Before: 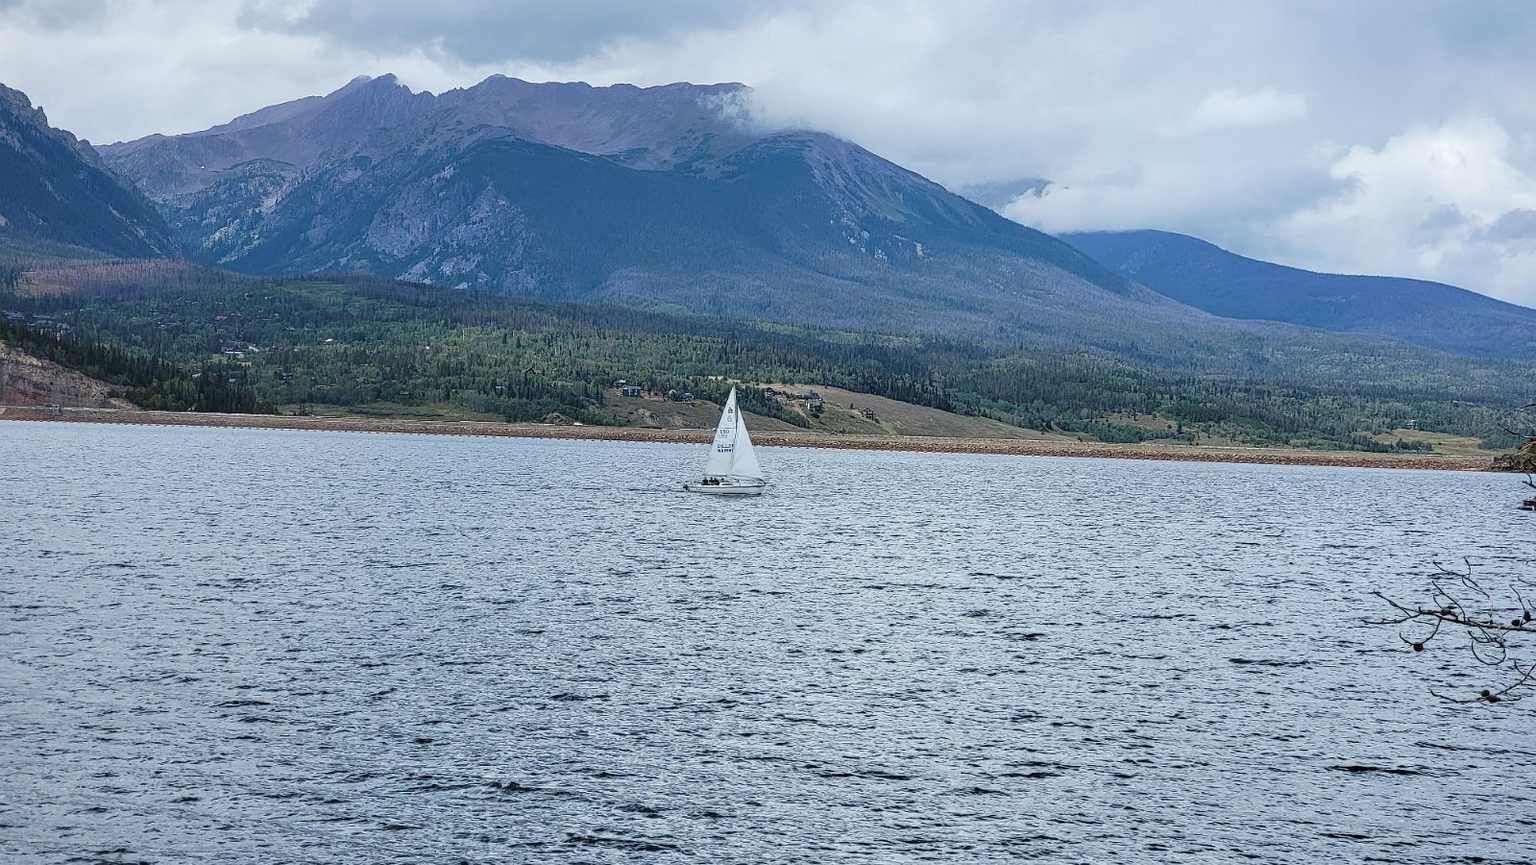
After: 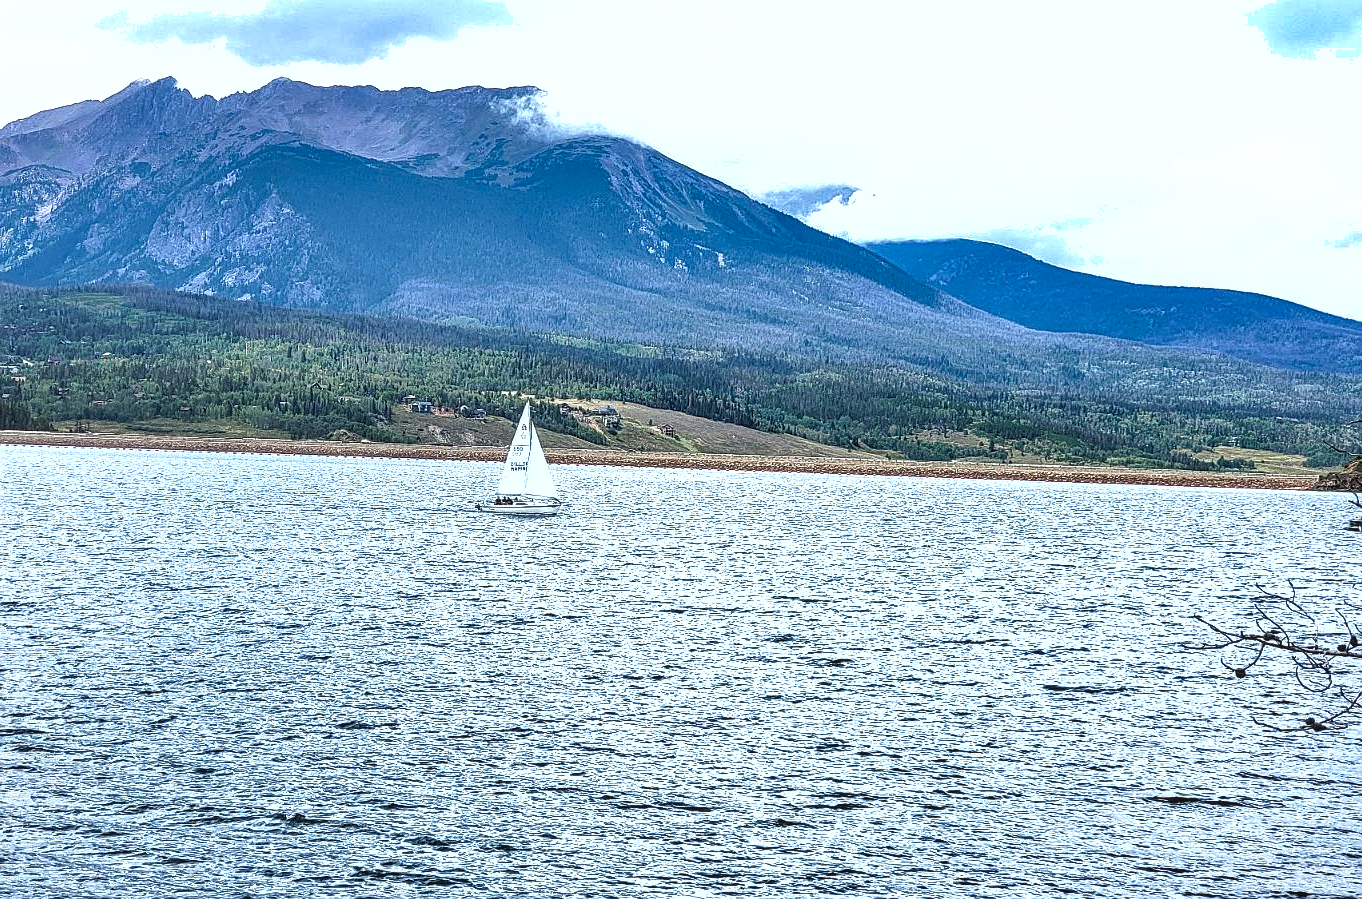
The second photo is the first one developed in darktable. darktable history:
crop and rotate: left 14.811%
exposure: exposure 1 EV, compensate exposure bias true, compensate highlight preservation false
sharpen: radius 1.273, amount 0.305, threshold 0.162
color balance rgb: linear chroma grading › global chroma -15.689%, perceptual saturation grading › global saturation 29.479%, perceptual brilliance grading › global brilliance 2.723%, perceptual brilliance grading › highlights -3.17%, perceptual brilliance grading › shadows 2.616%, global vibrance 11.387%, contrast 4.917%
local contrast: on, module defaults
shadows and highlights: radius 118.04, shadows 41.93, highlights -62.21, soften with gaussian
tone equalizer: edges refinement/feathering 500, mask exposure compensation -1.57 EV, preserve details no
